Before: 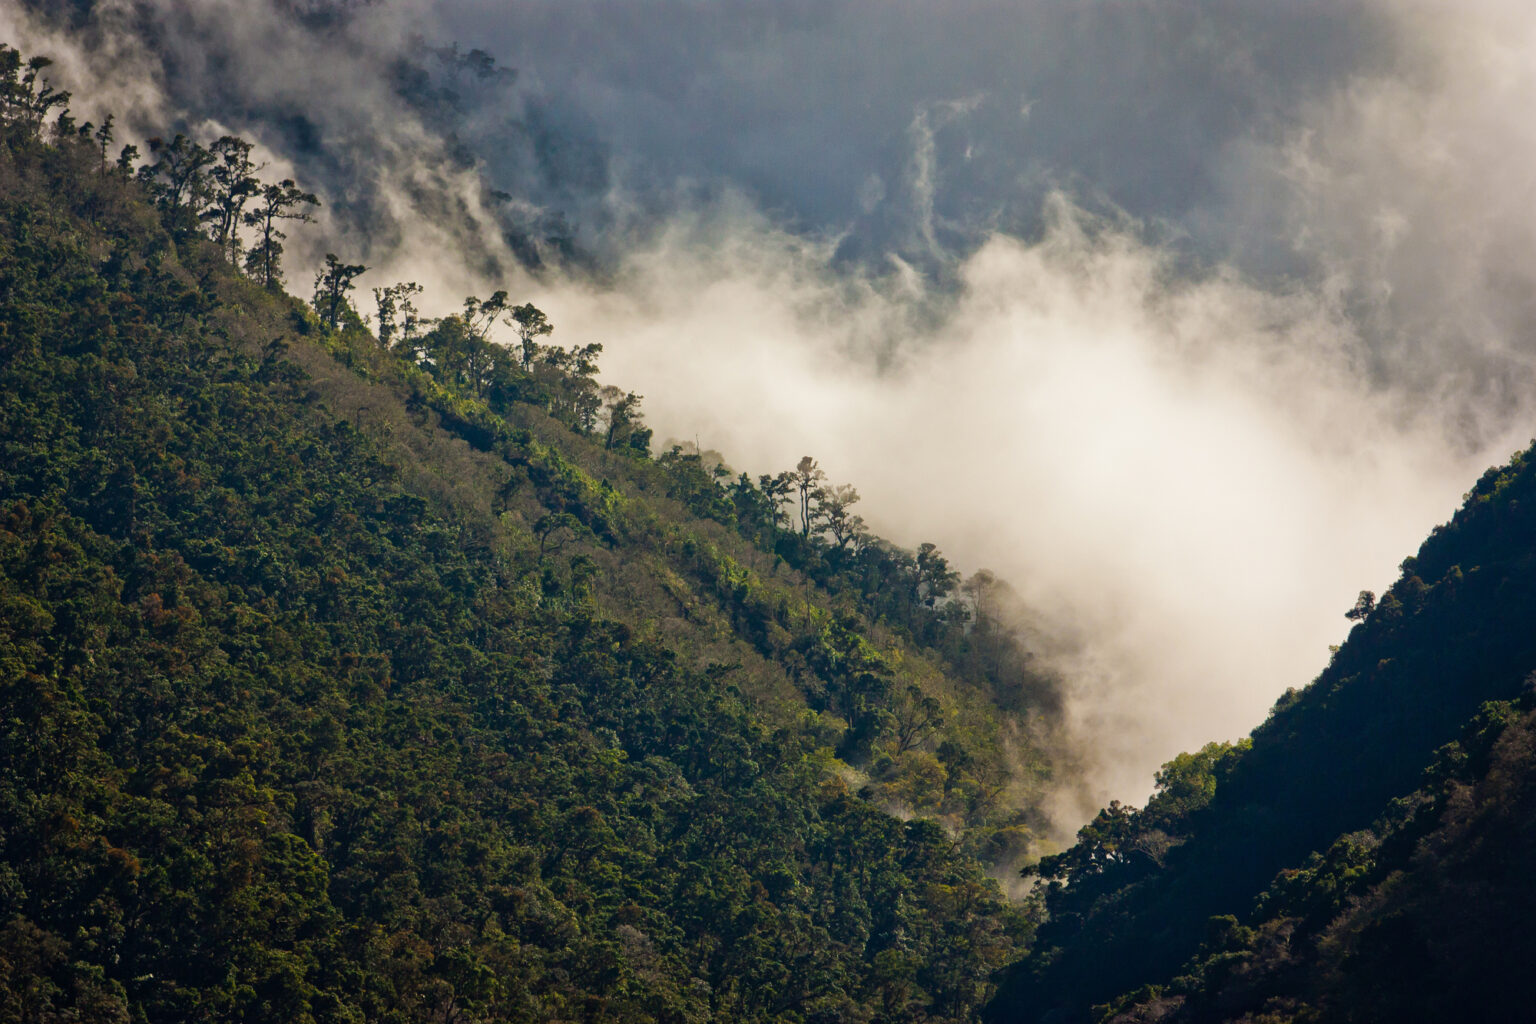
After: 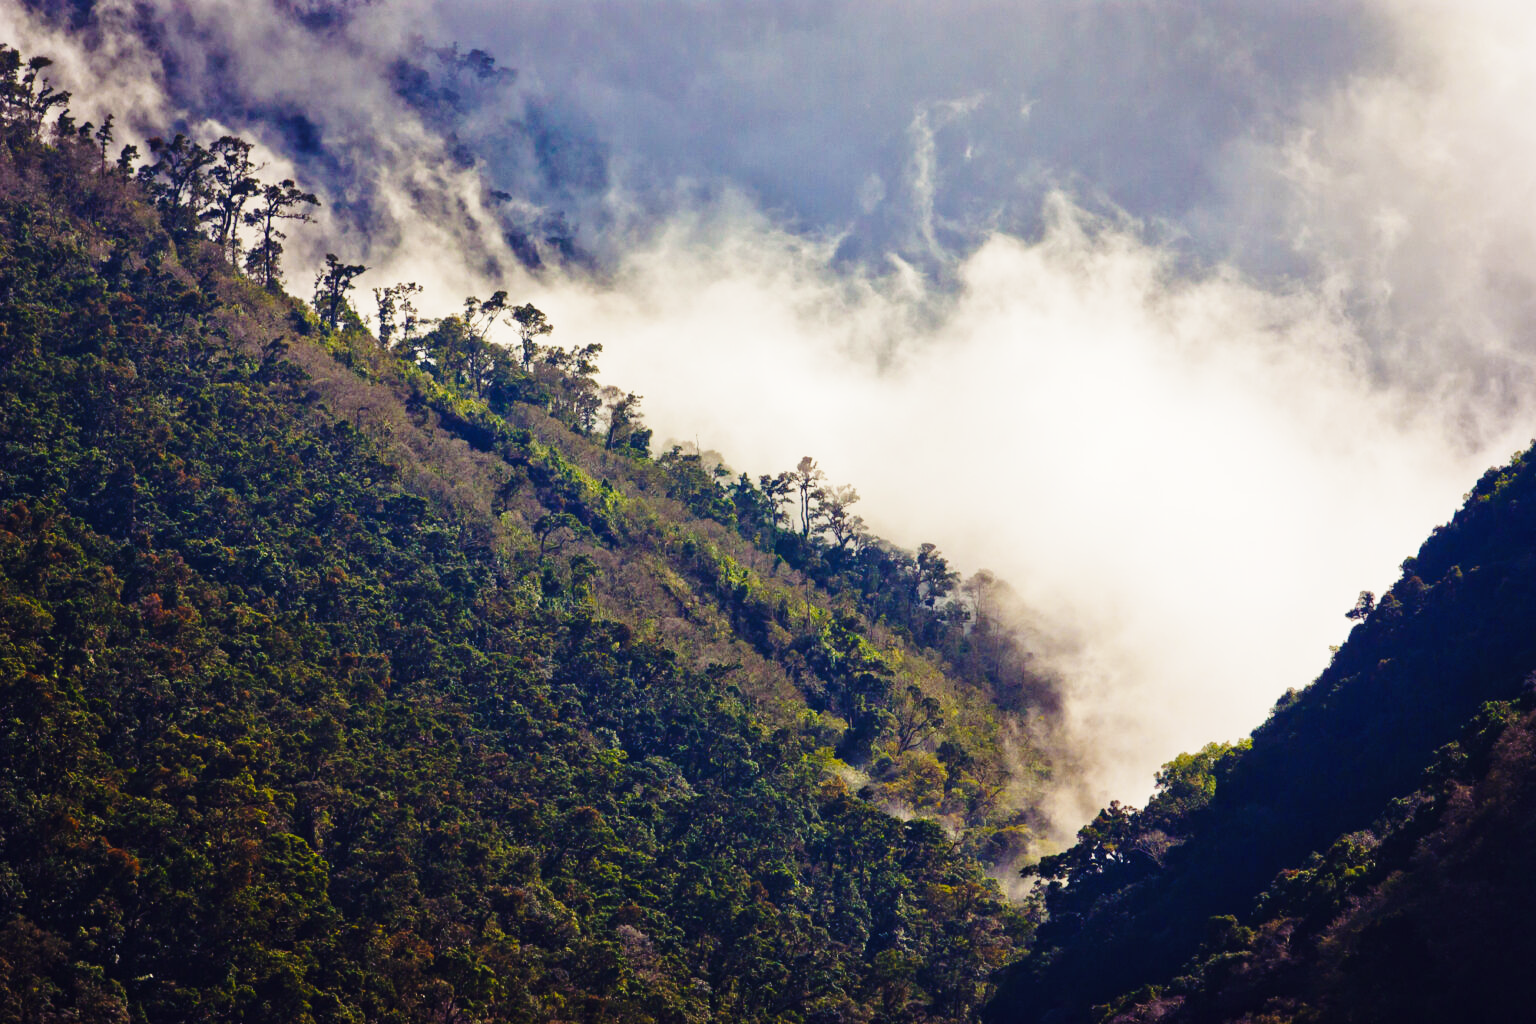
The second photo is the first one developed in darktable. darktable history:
base curve: curves: ch0 [(0, 0) (0.028, 0.03) (0.121, 0.232) (0.46, 0.748) (0.859, 0.968) (1, 1)], preserve colors none
color balance rgb: shadows lift › luminance -21.912%, shadows lift › chroma 9.034%, shadows lift › hue 283.87°, global offset › luminance 0.256%, global offset › hue 169.38°, perceptual saturation grading › global saturation 0.101%, perceptual saturation grading › highlights -14.68%, perceptual saturation grading › shadows 25.691%
